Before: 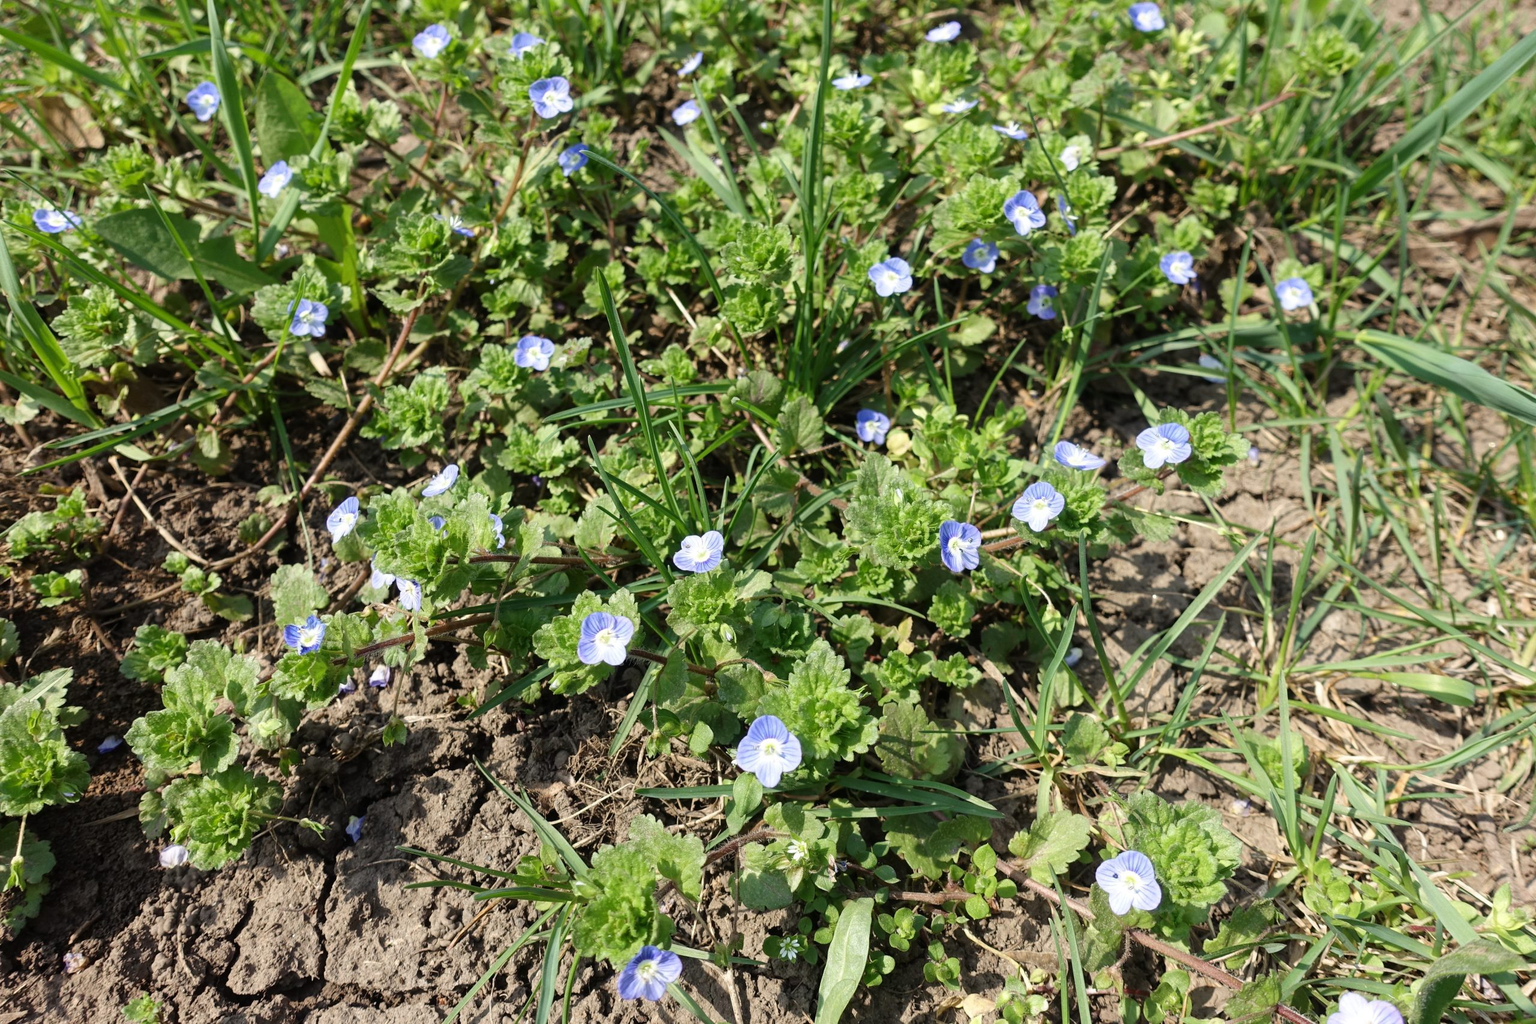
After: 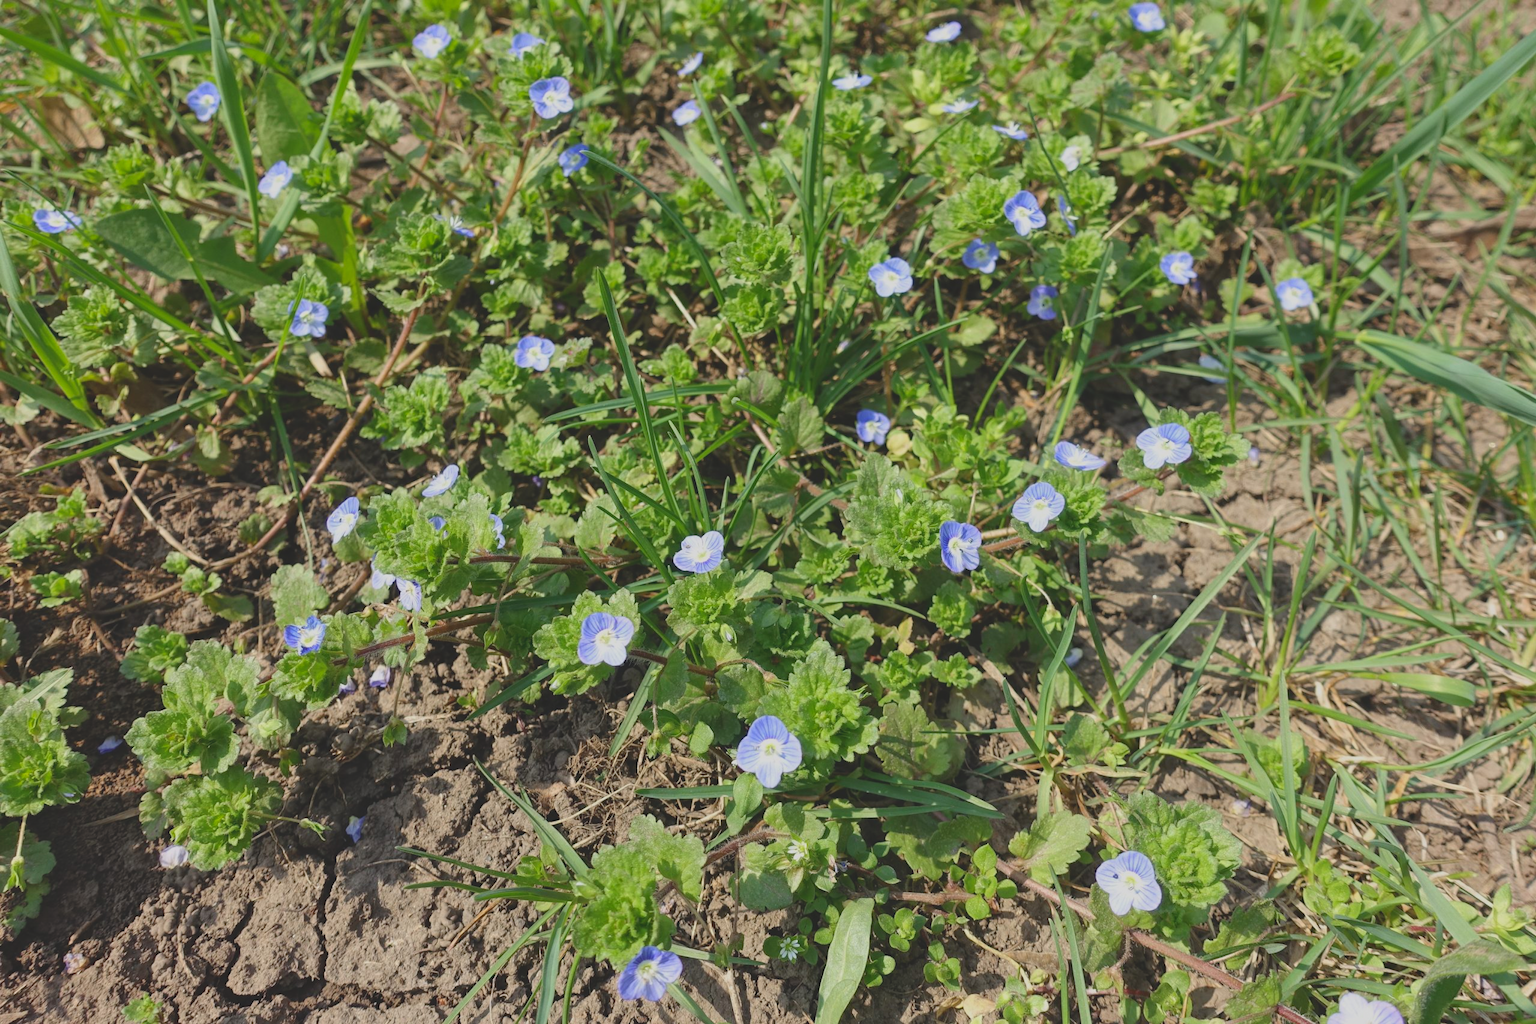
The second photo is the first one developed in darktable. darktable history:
contrast brightness saturation: contrast -0.28
shadows and highlights: soften with gaussian
